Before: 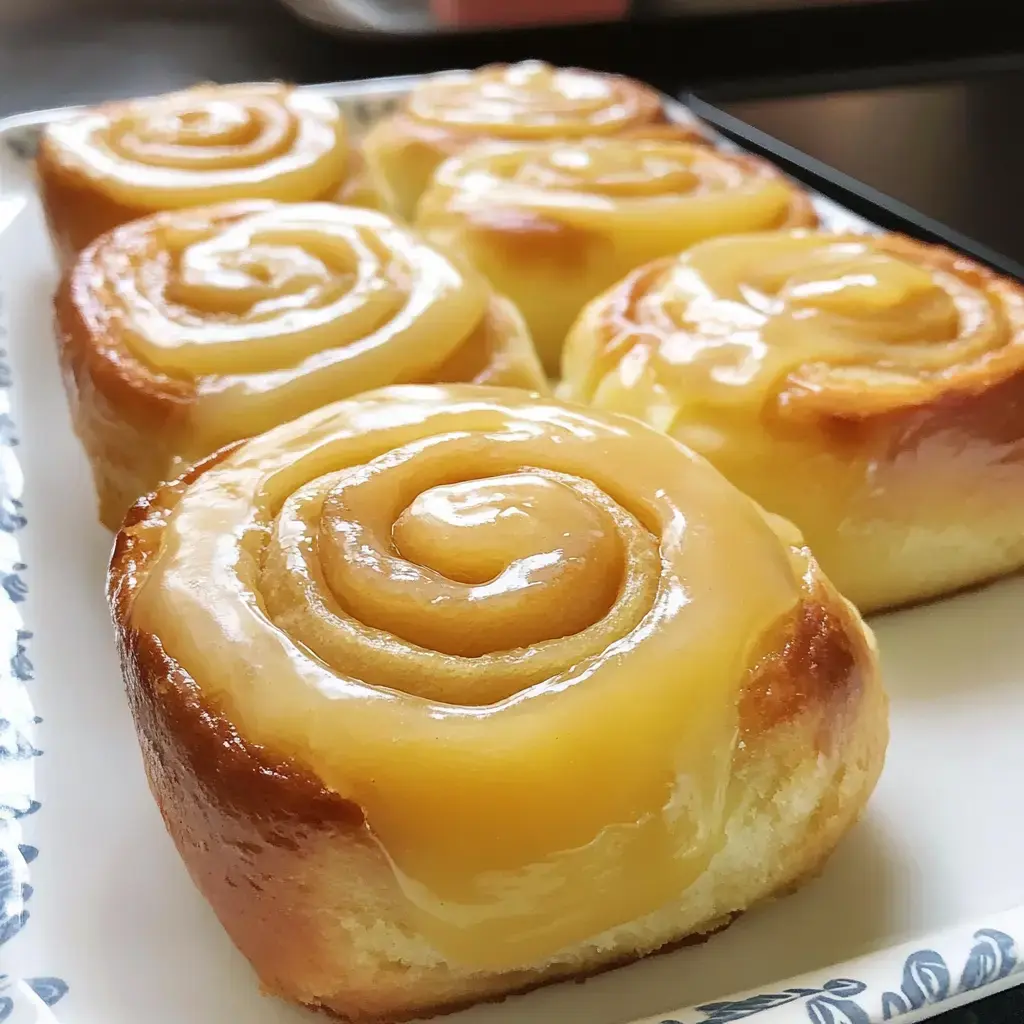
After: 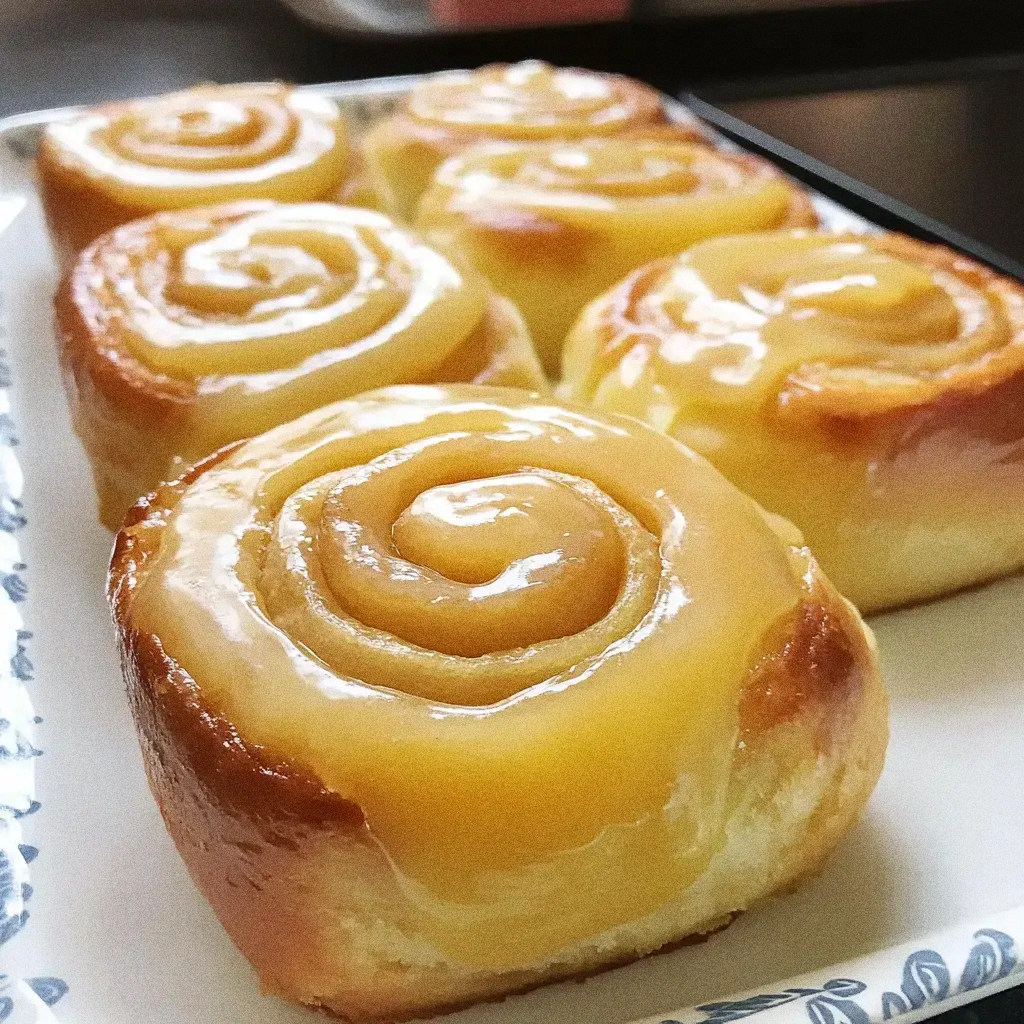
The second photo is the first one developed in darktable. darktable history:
grain: coarseness 11.82 ISO, strength 36.67%, mid-tones bias 74.17%
white balance: emerald 1
